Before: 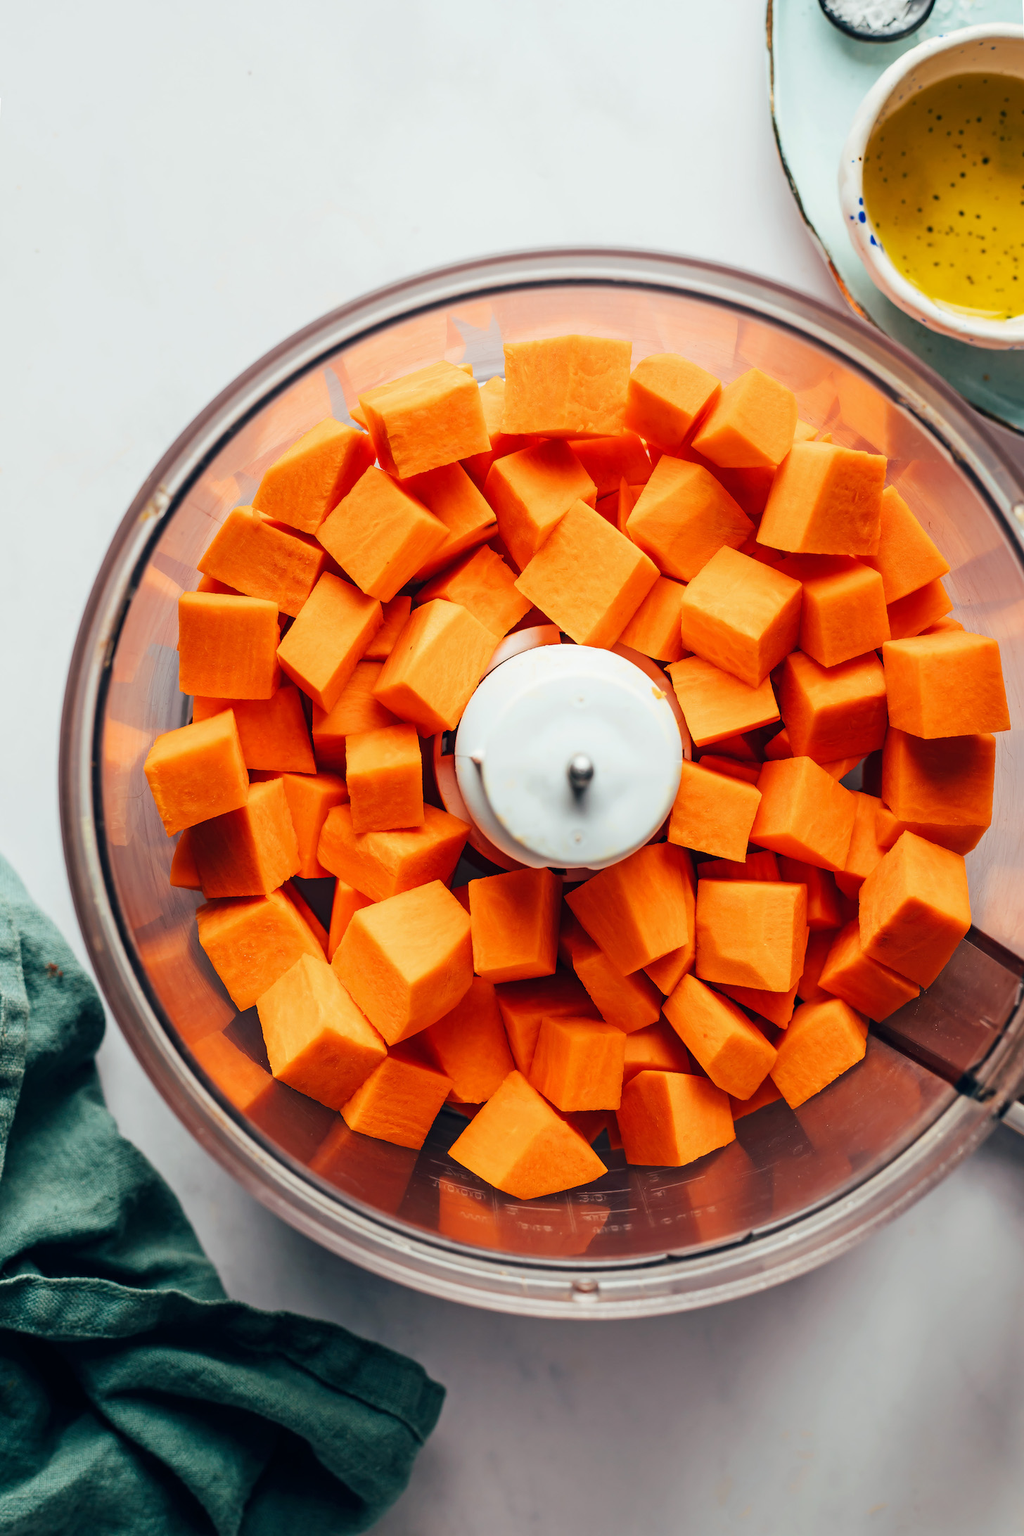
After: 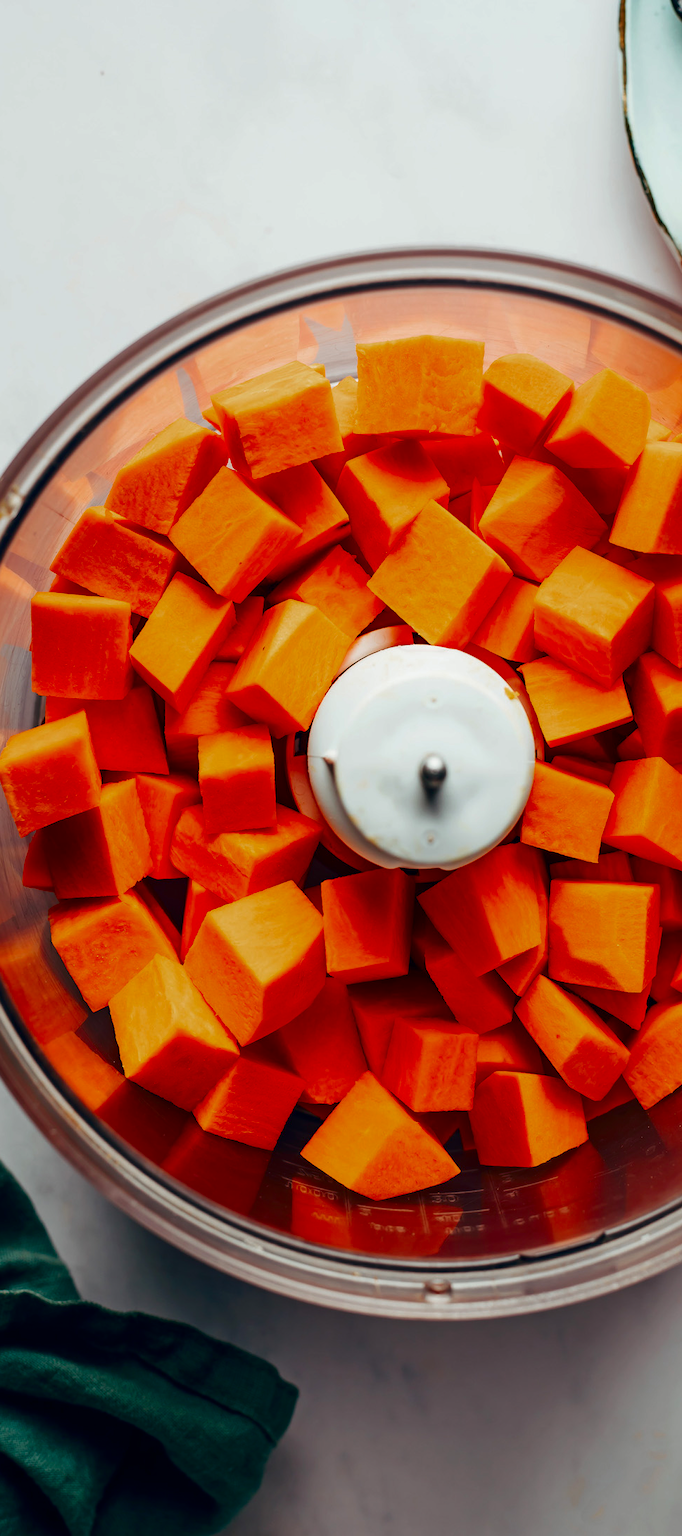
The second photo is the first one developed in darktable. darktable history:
contrast brightness saturation: brightness -0.25, saturation 0.2
crop and rotate: left 14.436%, right 18.898%
color zones: curves: ch0 [(0, 0.5) (0.143, 0.5) (0.286, 0.456) (0.429, 0.5) (0.571, 0.5) (0.714, 0.5) (0.857, 0.5) (1, 0.5)]; ch1 [(0, 0.5) (0.143, 0.5) (0.286, 0.422) (0.429, 0.5) (0.571, 0.5) (0.714, 0.5) (0.857, 0.5) (1, 0.5)]
